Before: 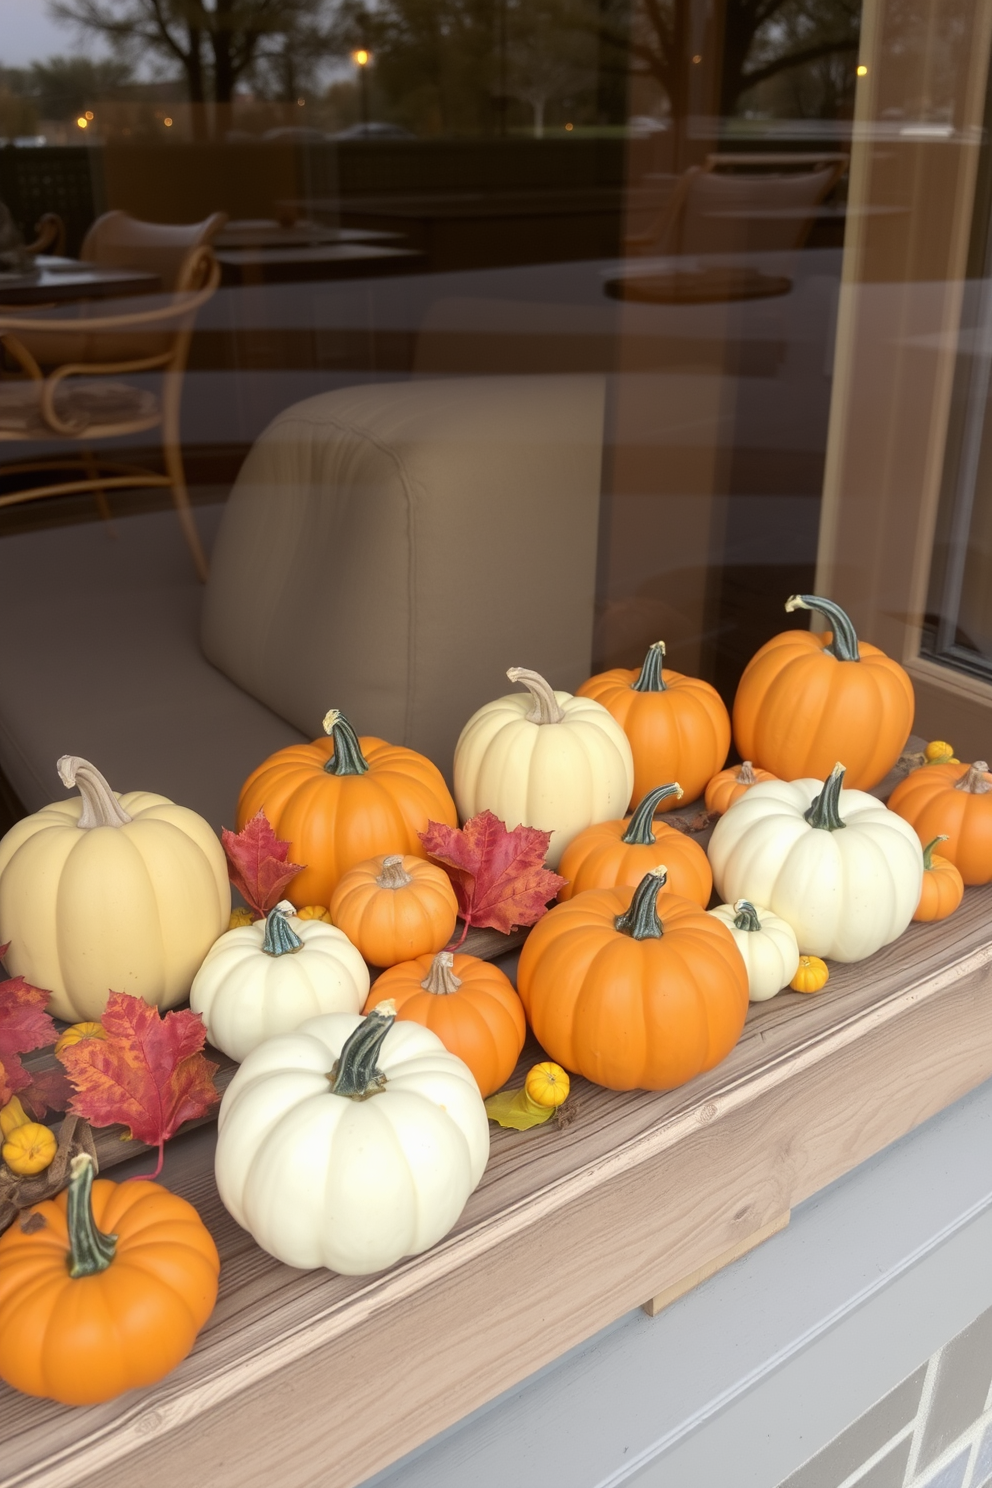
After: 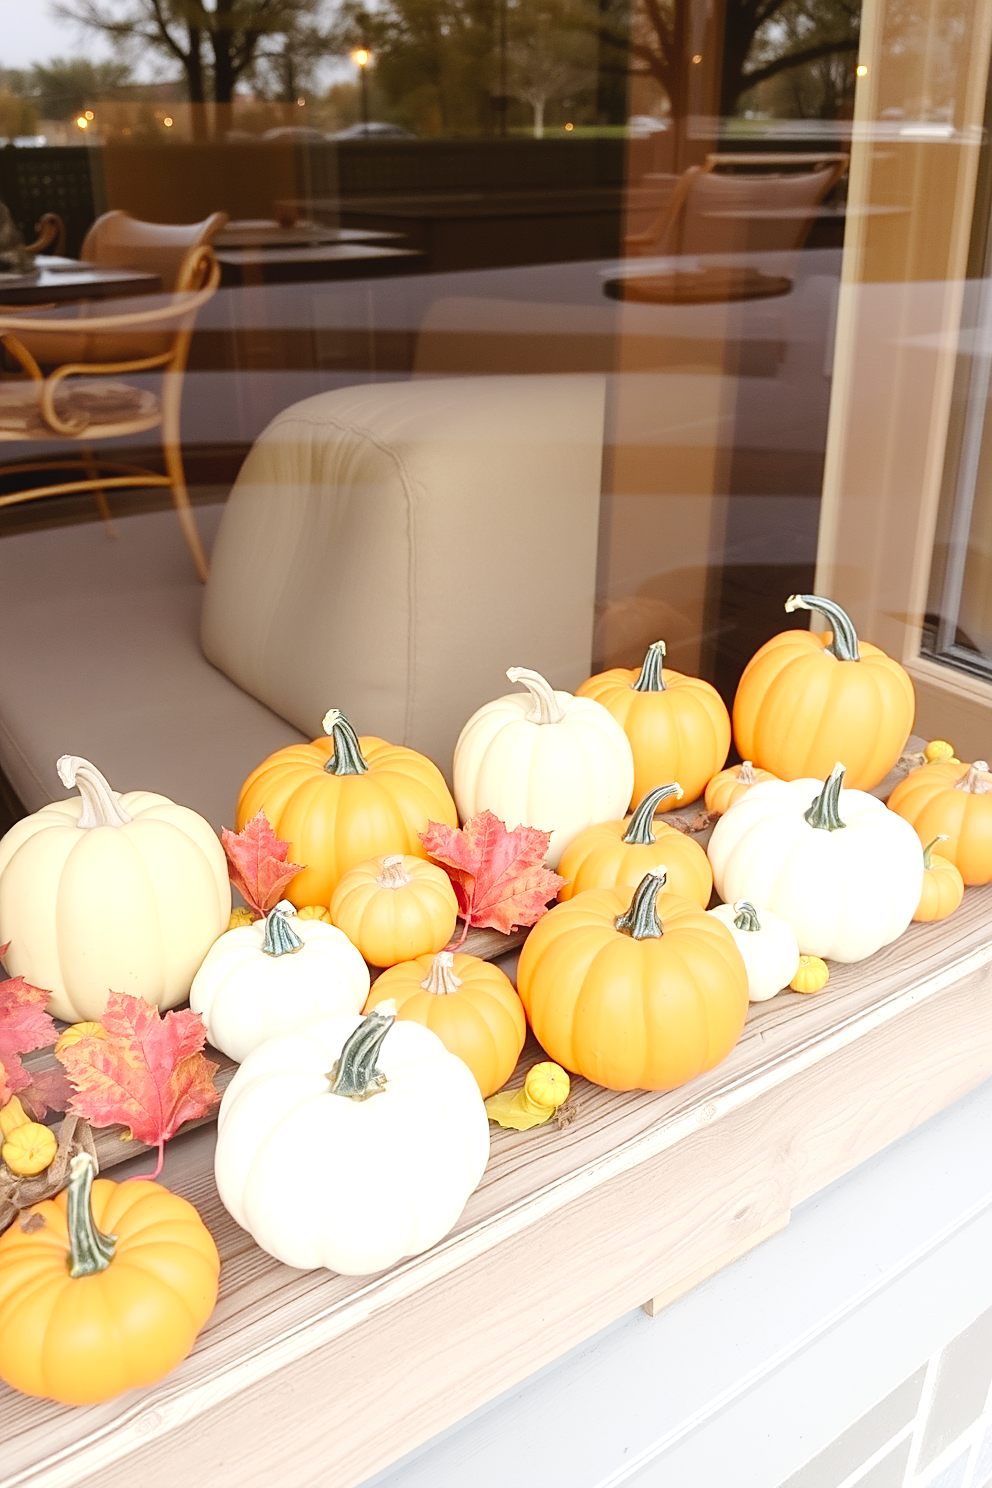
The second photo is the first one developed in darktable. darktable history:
sharpen: on, module defaults
tone curve: curves: ch0 [(0, 0.026) (0.104, 0.1) (0.233, 0.262) (0.398, 0.507) (0.498, 0.621) (0.65, 0.757) (0.835, 0.883) (1, 0.961)]; ch1 [(0, 0) (0.346, 0.307) (0.408, 0.369) (0.453, 0.457) (0.482, 0.476) (0.502, 0.498) (0.521, 0.507) (0.553, 0.554) (0.638, 0.646) (0.693, 0.727) (1, 1)]; ch2 [(0, 0) (0.366, 0.337) (0.434, 0.46) (0.485, 0.494) (0.5, 0.494) (0.511, 0.508) (0.537, 0.55) (0.579, 0.599) (0.663, 0.67) (1, 1)], preserve colors none
exposure: black level correction 0, exposure 1.001 EV, compensate exposure bias true, compensate highlight preservation false
